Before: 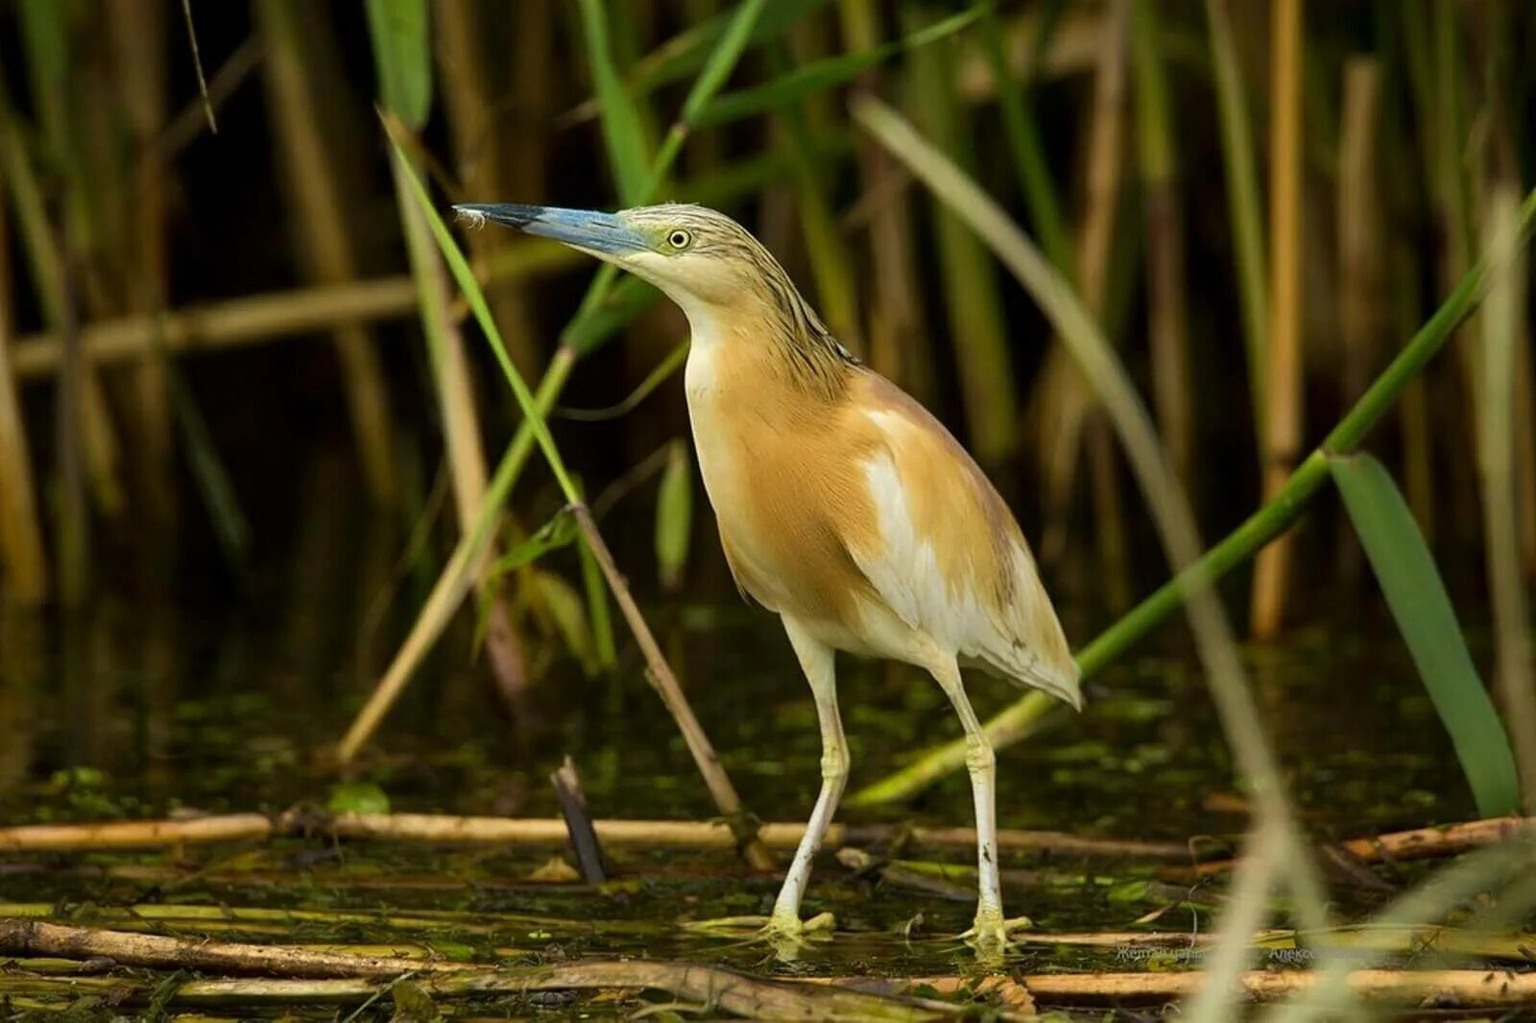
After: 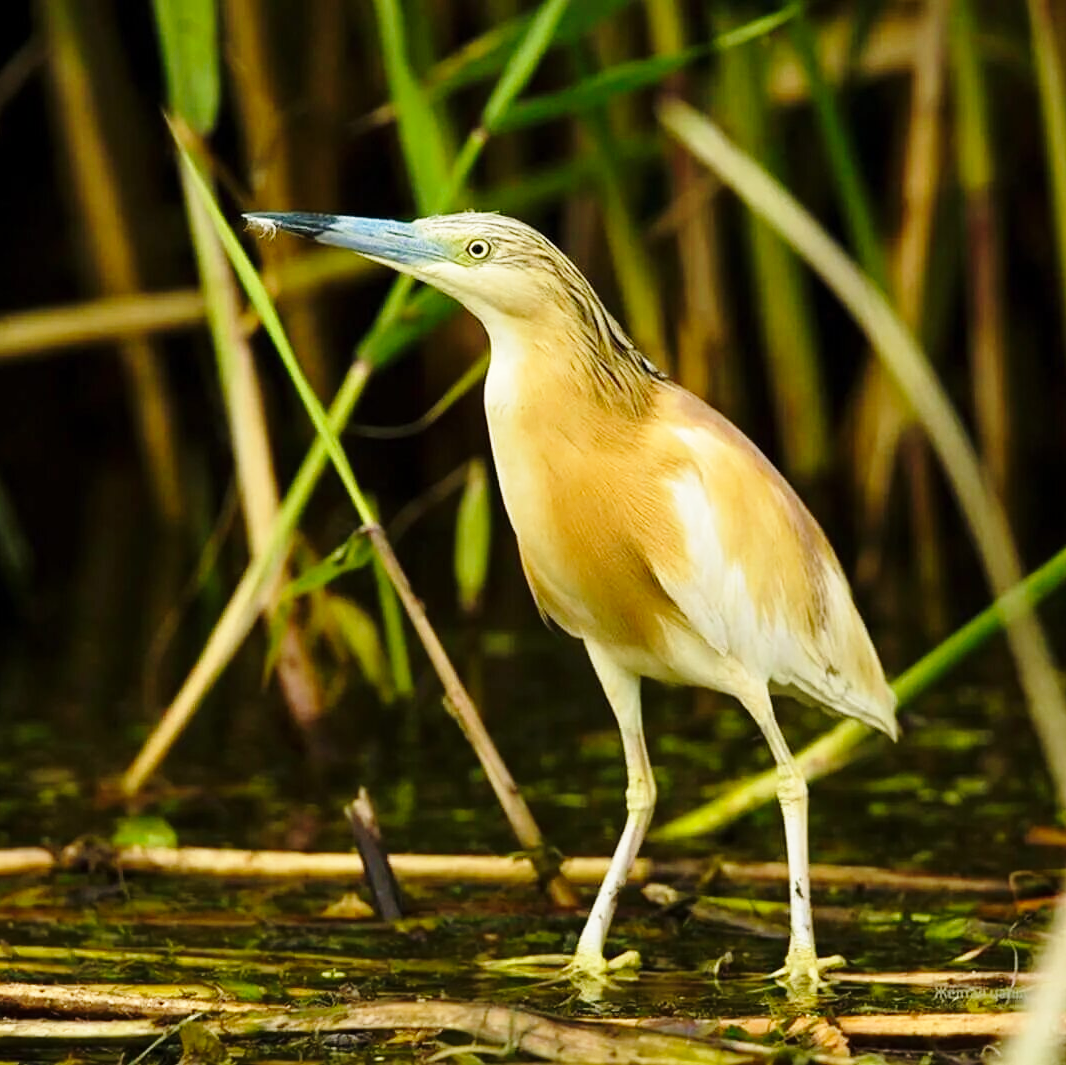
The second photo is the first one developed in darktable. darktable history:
base curve: curves: ch0 [(0, 0) (0.028, 0.03) (0.121, 0.232) (0.46, 0.748) (0.859, 0.968) (1, 1)], preserve colors none
crop and rotate: left 14.353%, right 18.974%
